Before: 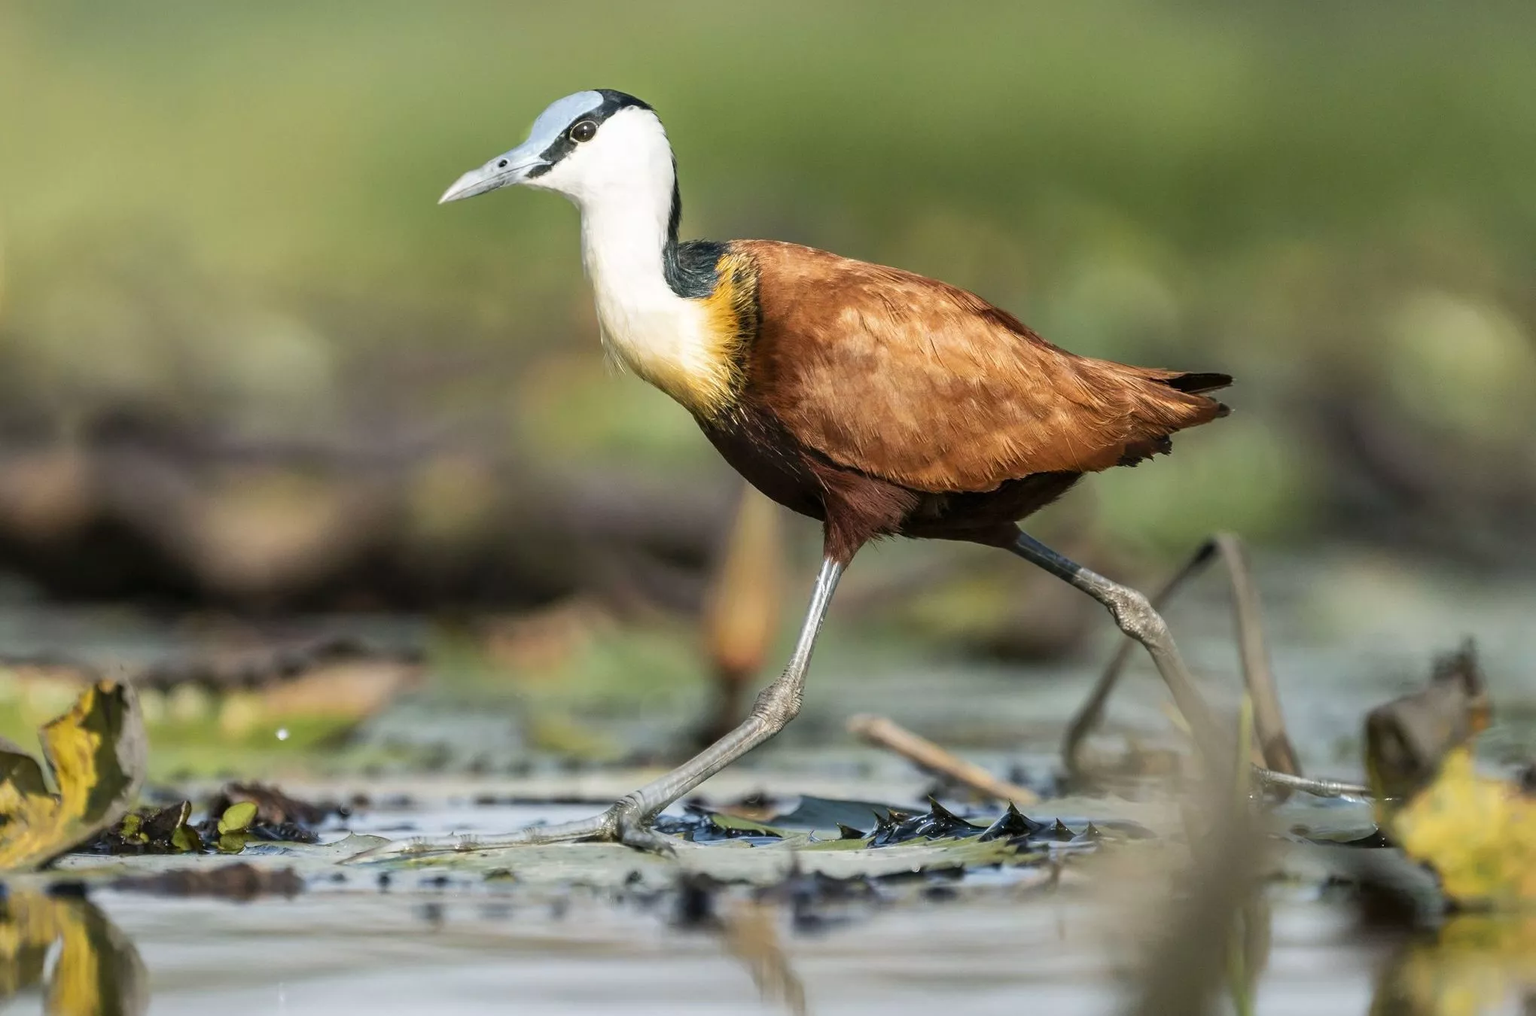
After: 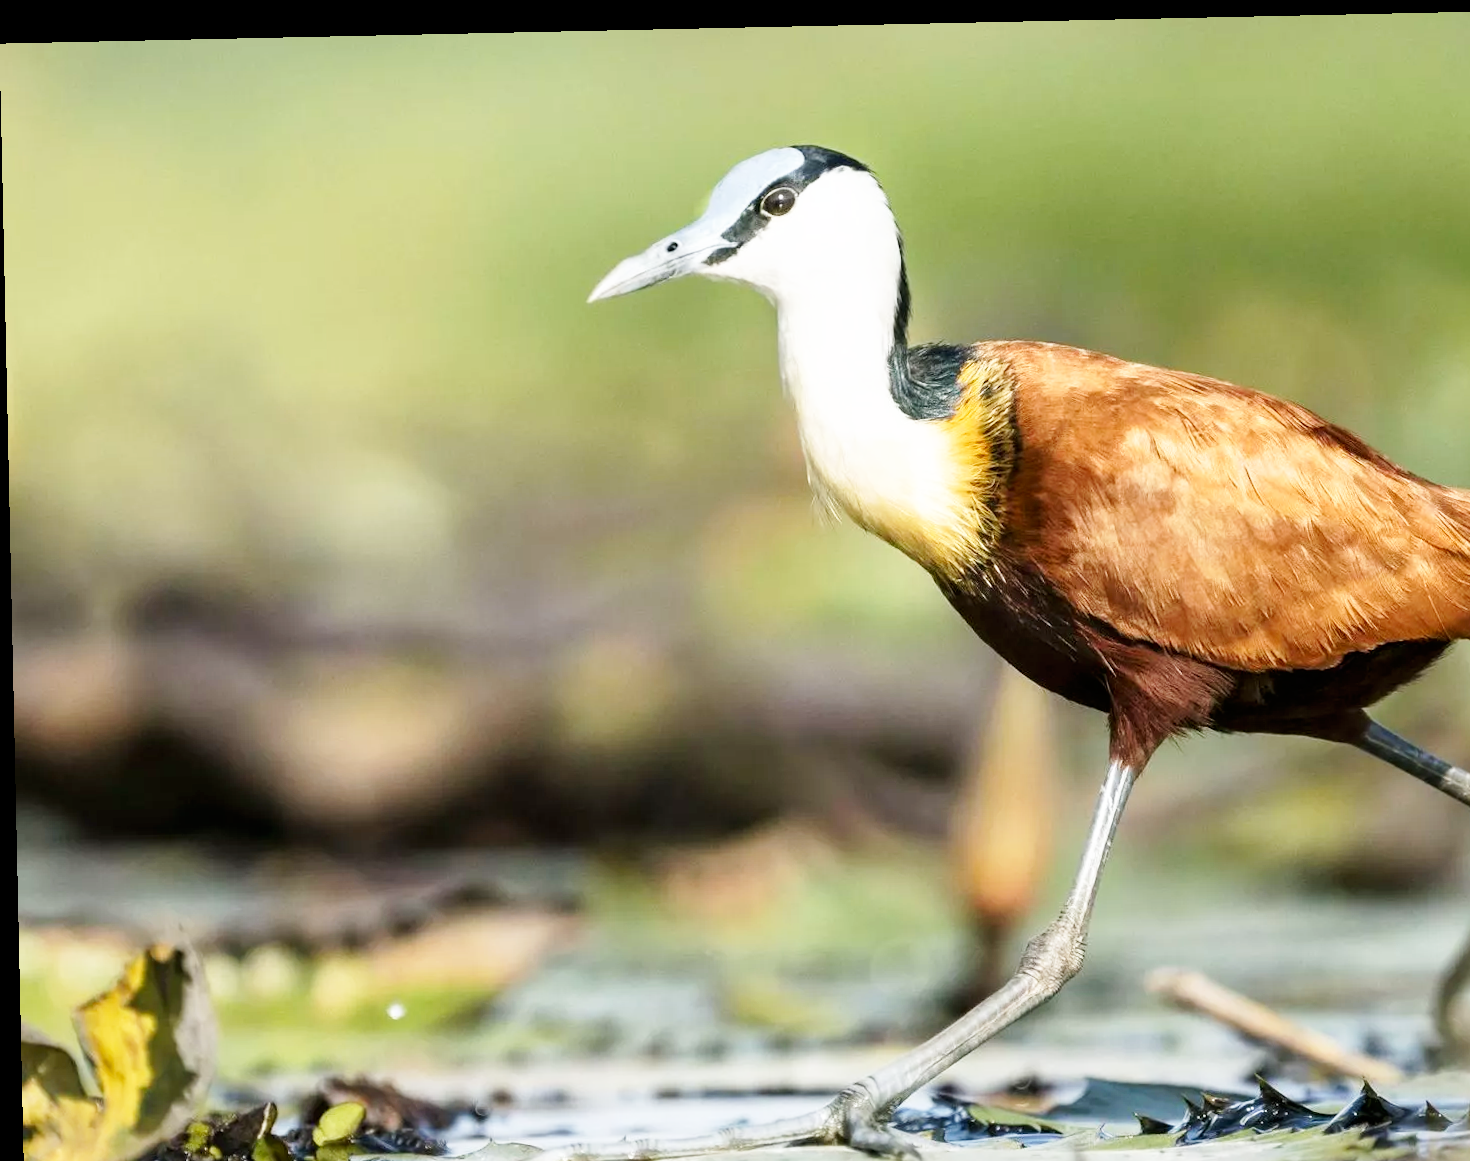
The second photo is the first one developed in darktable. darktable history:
base curve: curves: ch0 [(0, 0) (0.005, 0.002) (0.15, 0.3) (0.4, 0.7) (0.75, 0.95) (1, 1)], preserve colors none
rotate and perspective: rotation -1.24°, automatic cropping off
crop: right 28.885%, bottom 16.626%
